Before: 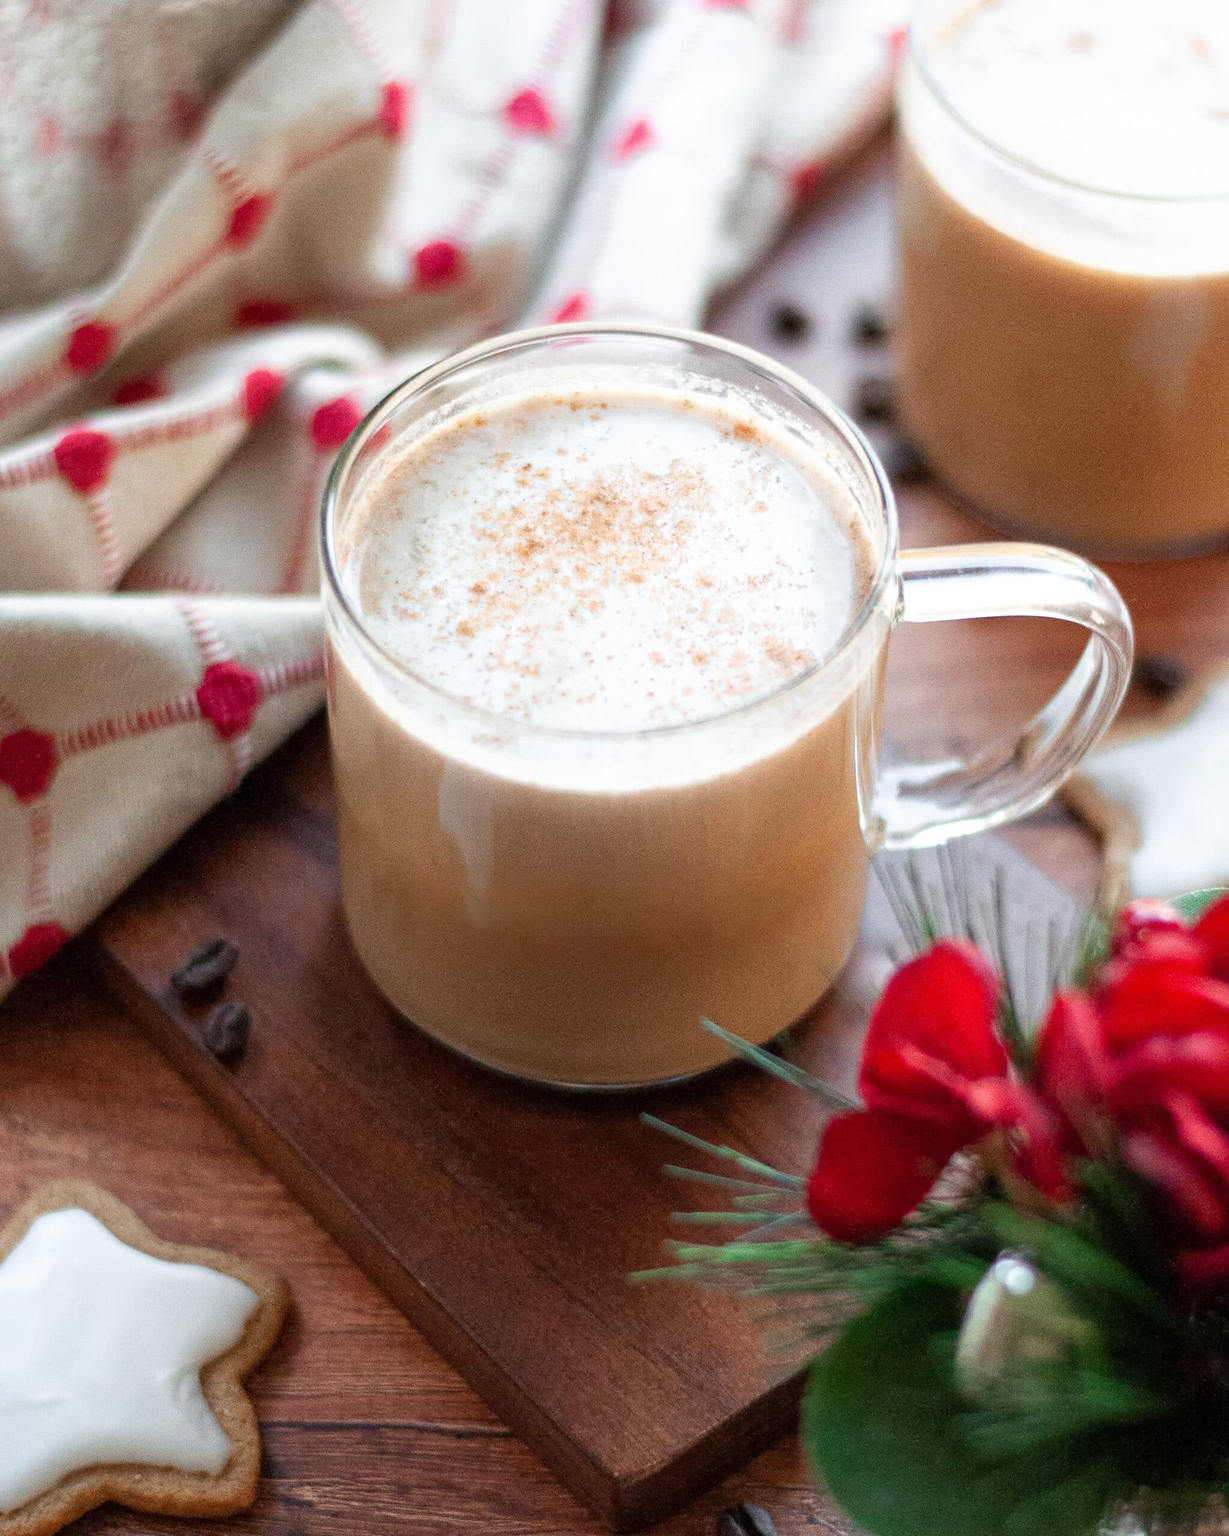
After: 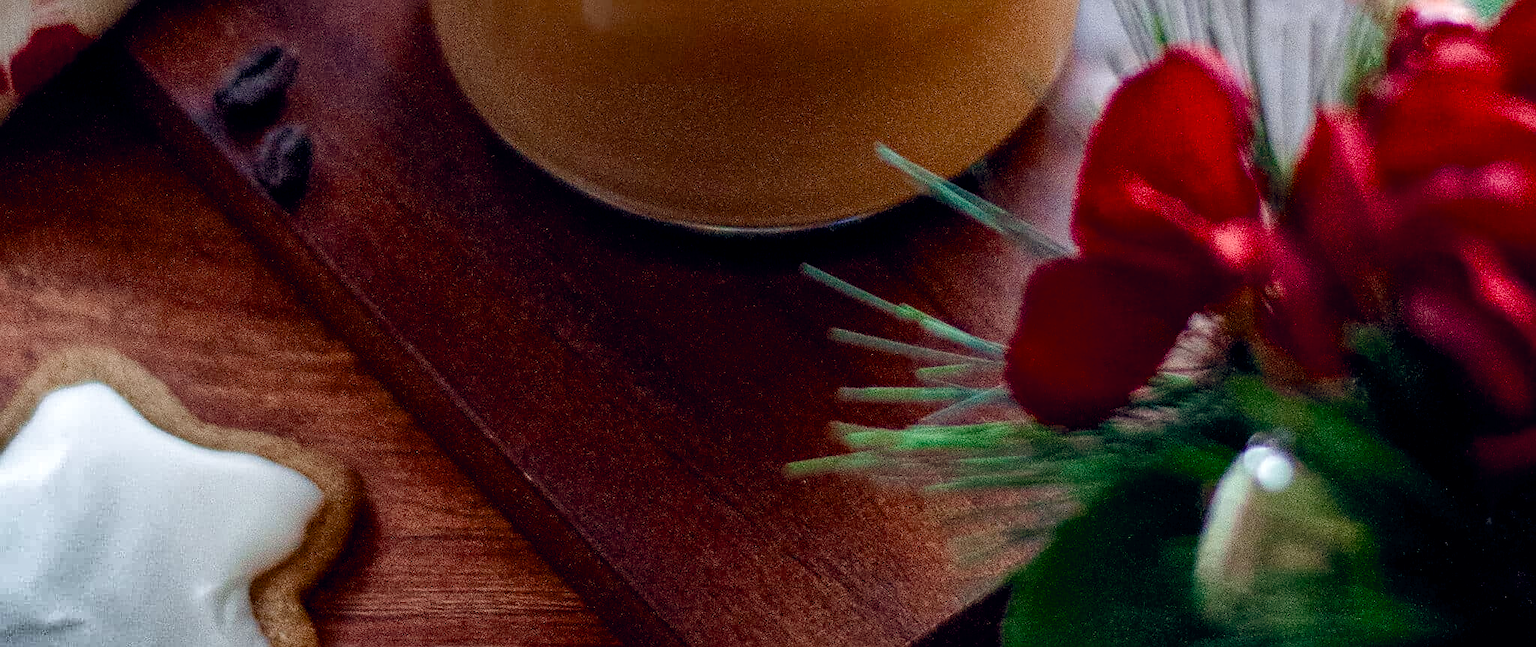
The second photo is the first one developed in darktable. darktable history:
color balance rgb: global offset › chroma 0.135%, global offset › hue 254.01°, perceptual saturation grading › global saturation 25.455%, perceptual saturation grading › highlights -50.042%, perceptual saturation grading › shadows 30.57%, global vibrance 9.688%, contrast 15.164%, saturation formula JzAzBz (2021)
crop and rotate: top 58.774%, bottom 7.503%
local contrast: mode bilateral grid, contrast 15, coarseness 36, detail 104%, midtone range 0.2
sharpen: on, module defaults
exposure: black level correction 0.004, exposure 0.421 EV, compensate exposure bias true, compensate highlight preservation false
shadows and highlights: shadows 20.97, highlights -82.83, soften with gaussian
velvia: on, module defaults
